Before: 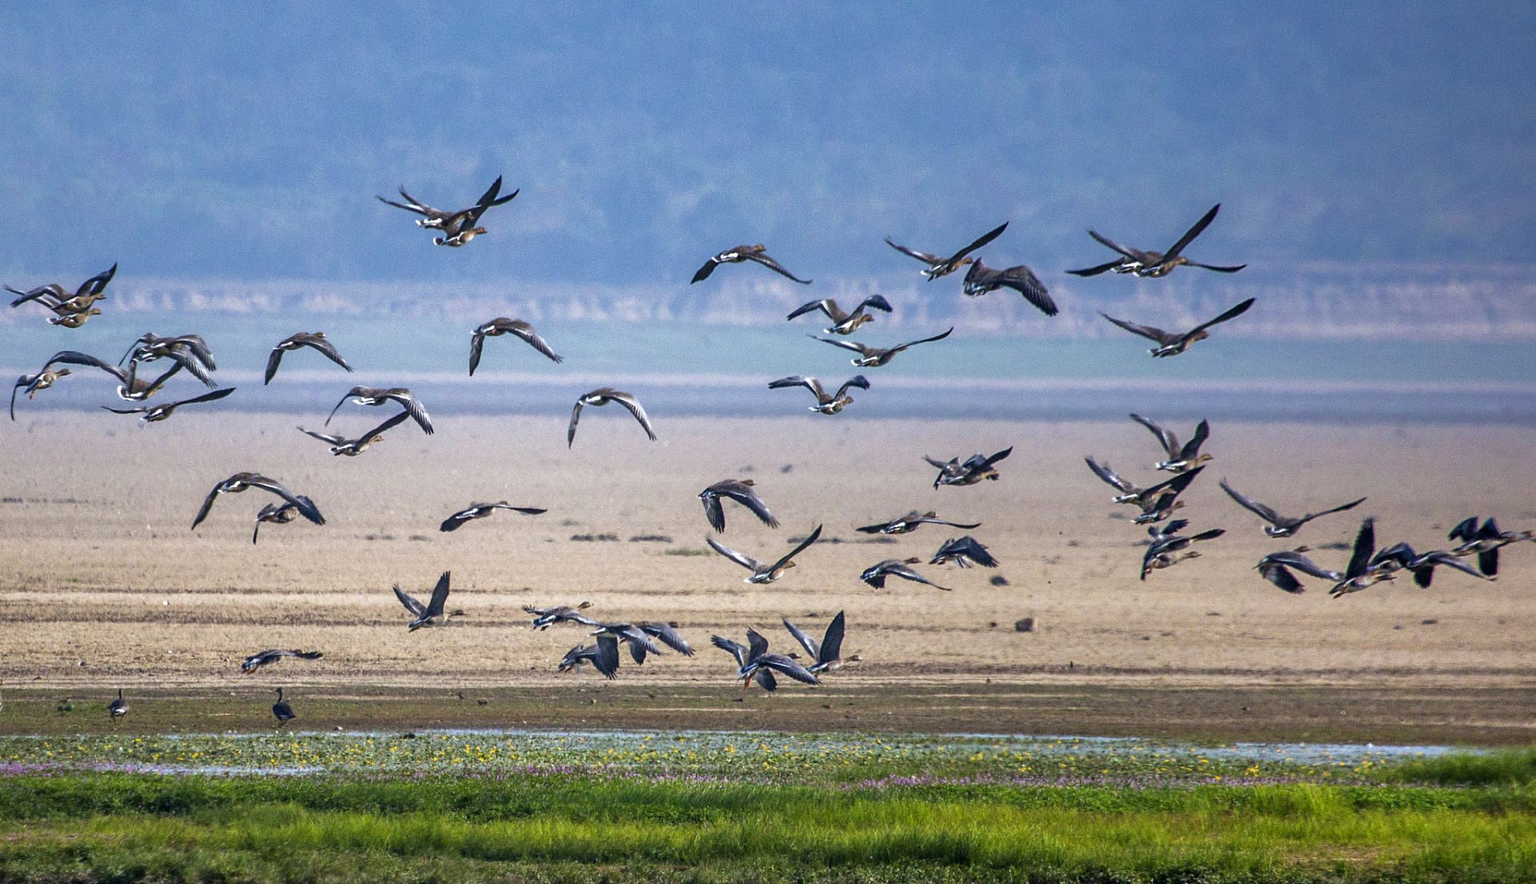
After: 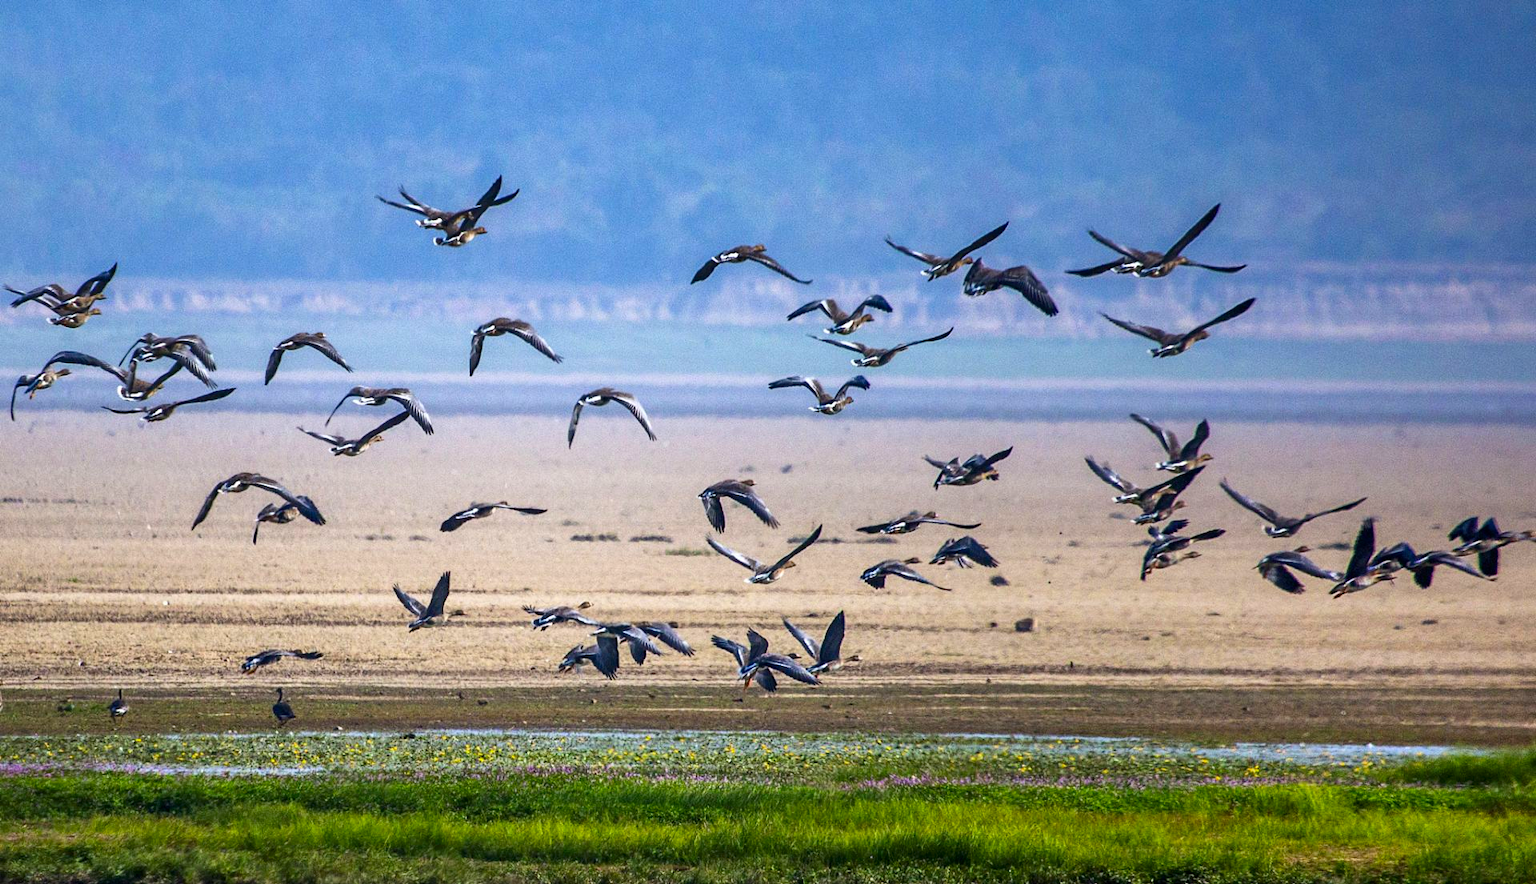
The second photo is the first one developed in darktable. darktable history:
contrast brightness saturation: contrast 0.158, saturation 0.333
